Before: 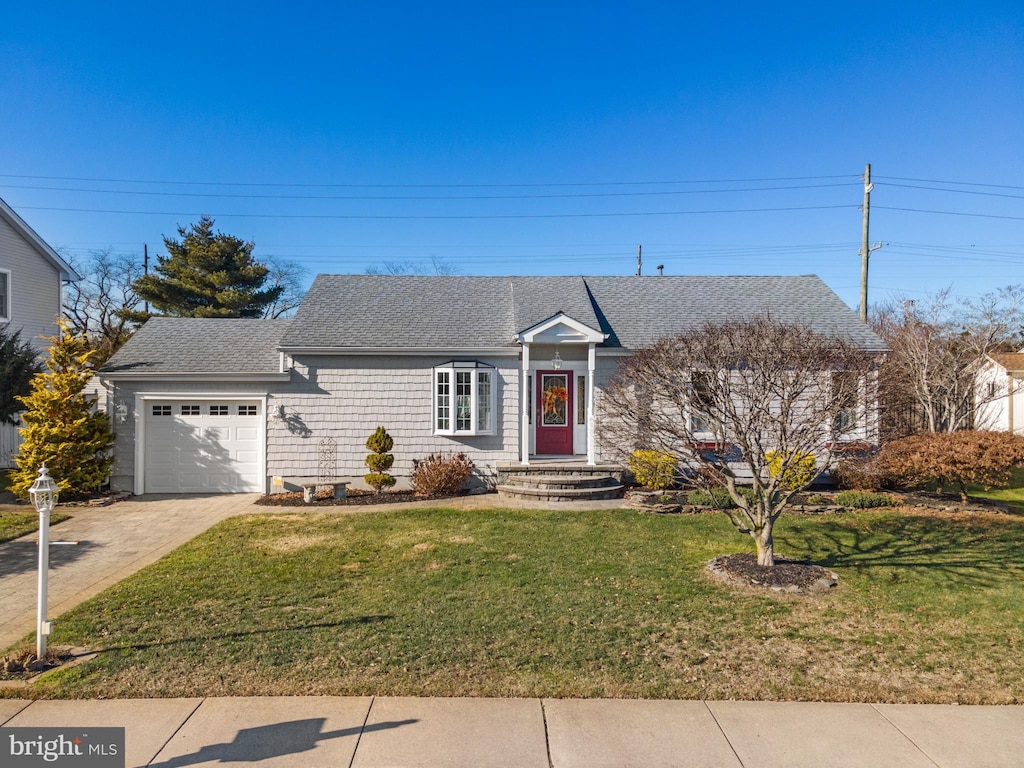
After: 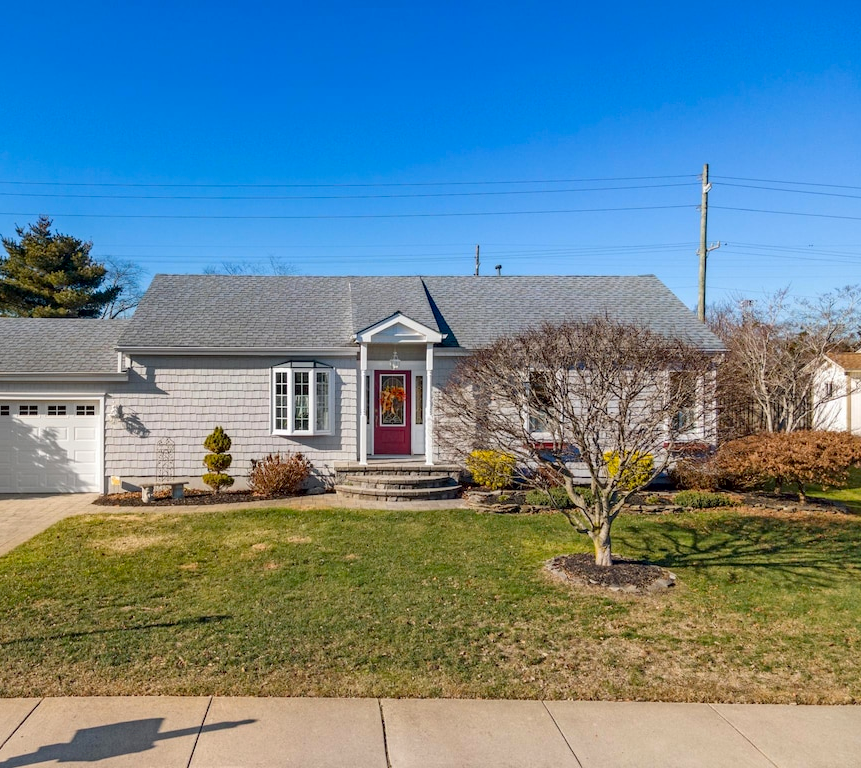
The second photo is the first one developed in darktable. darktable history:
contrast brightness saturation: saturation 0.098
exposure: black level correction 0.007, compensate highlight preservation false
crop: left 15.866%
